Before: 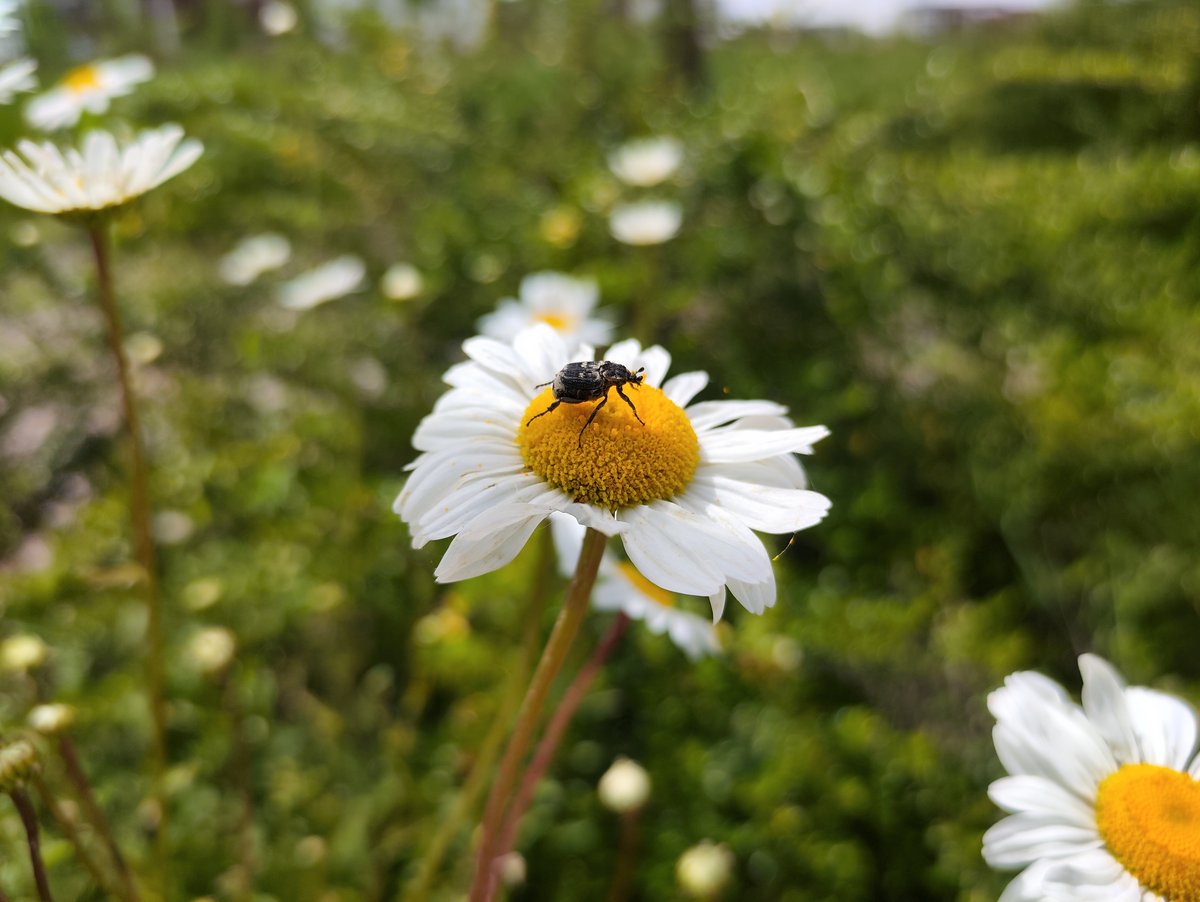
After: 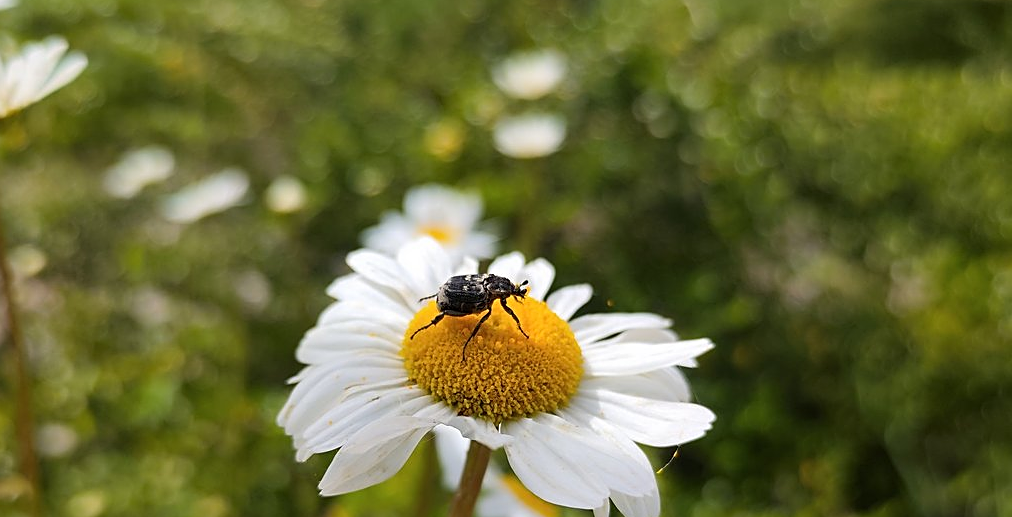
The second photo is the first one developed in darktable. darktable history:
sharpen: on, module defaults
crop and rotate: left 9.667%, top 9.707%, right 5.966%, bottom 32.975%
